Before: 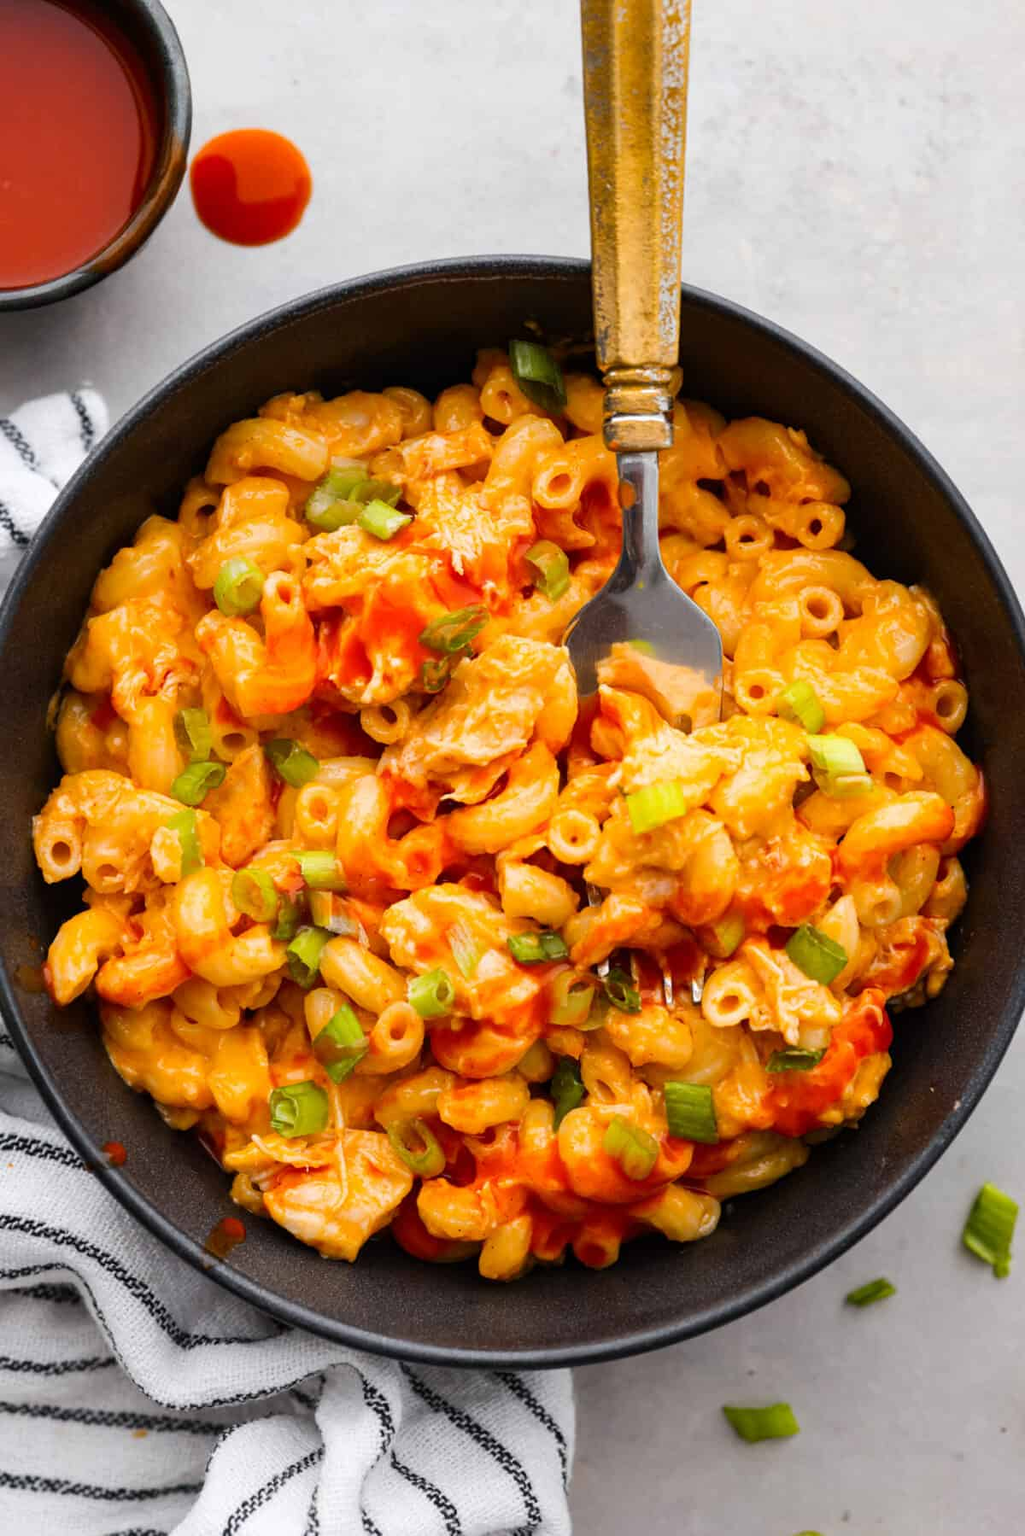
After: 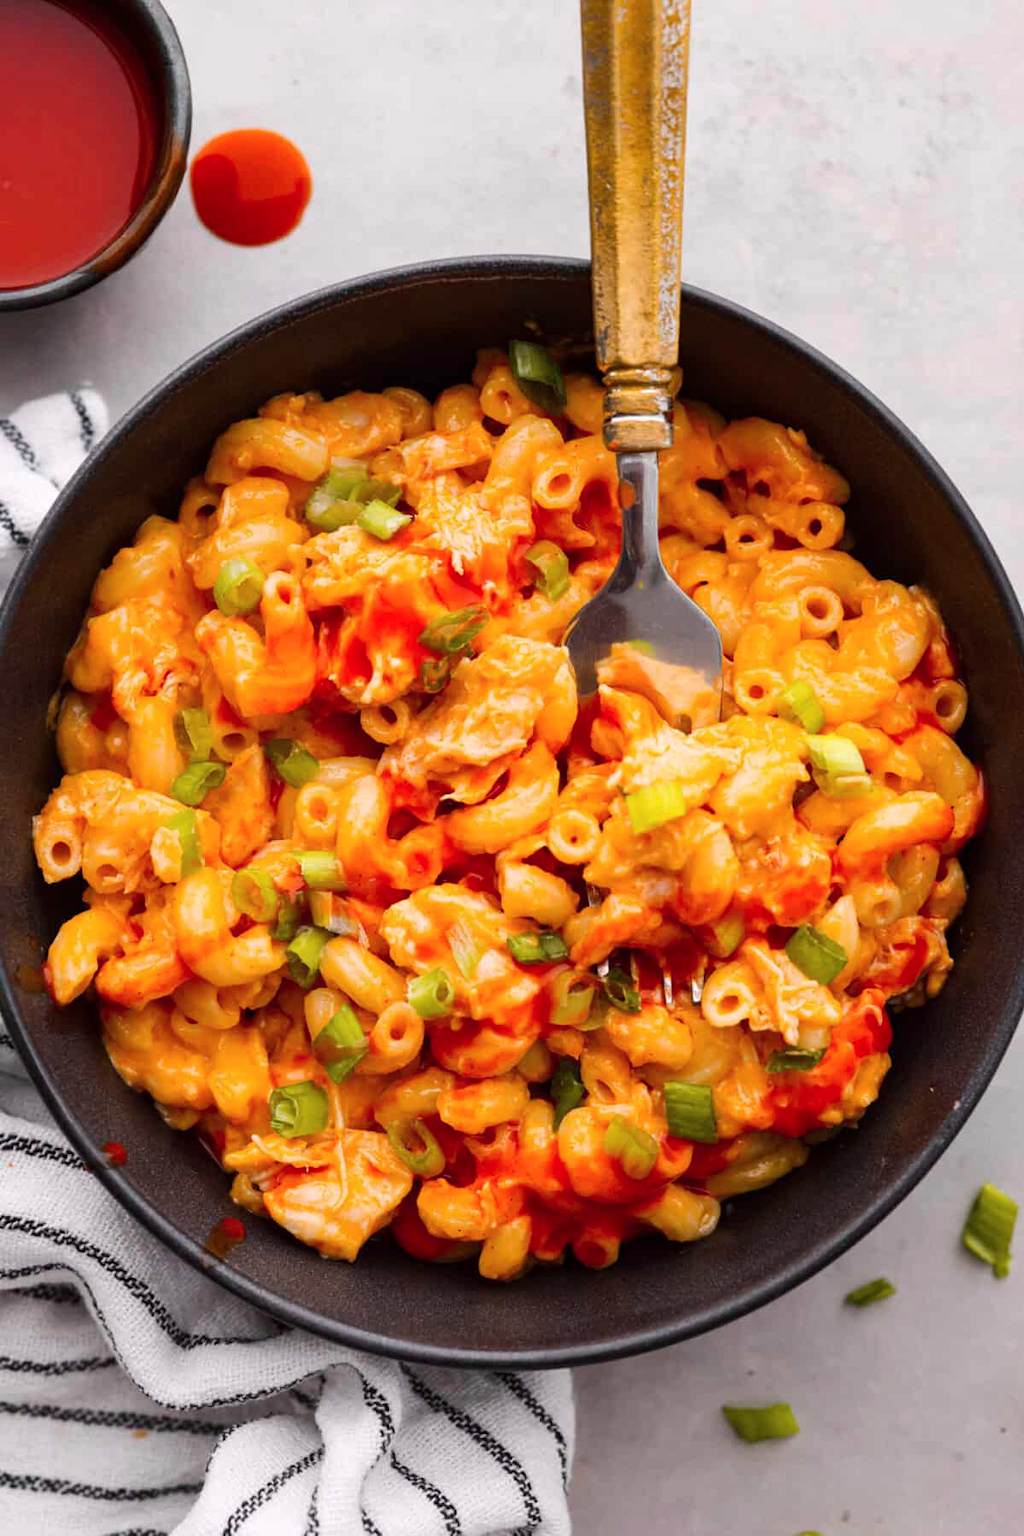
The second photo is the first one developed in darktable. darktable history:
tone curve: curves: ch0 [(0, 0) (0.253, 0.237) (1, 1)]; ch1 [(0, 0) (0.401, 0.42) (0.442, 0.47) (0.491, 0.495) (0.511, 0.523) (0.557, 0.565) (0.66, 0.683) (1, 1)]; ch2 [(0, 0) (0.394, 0.413) (0.5, 0.5) (0.578, 0.568) (1, 1)], color space Lab, independent channels, preserve colors none
